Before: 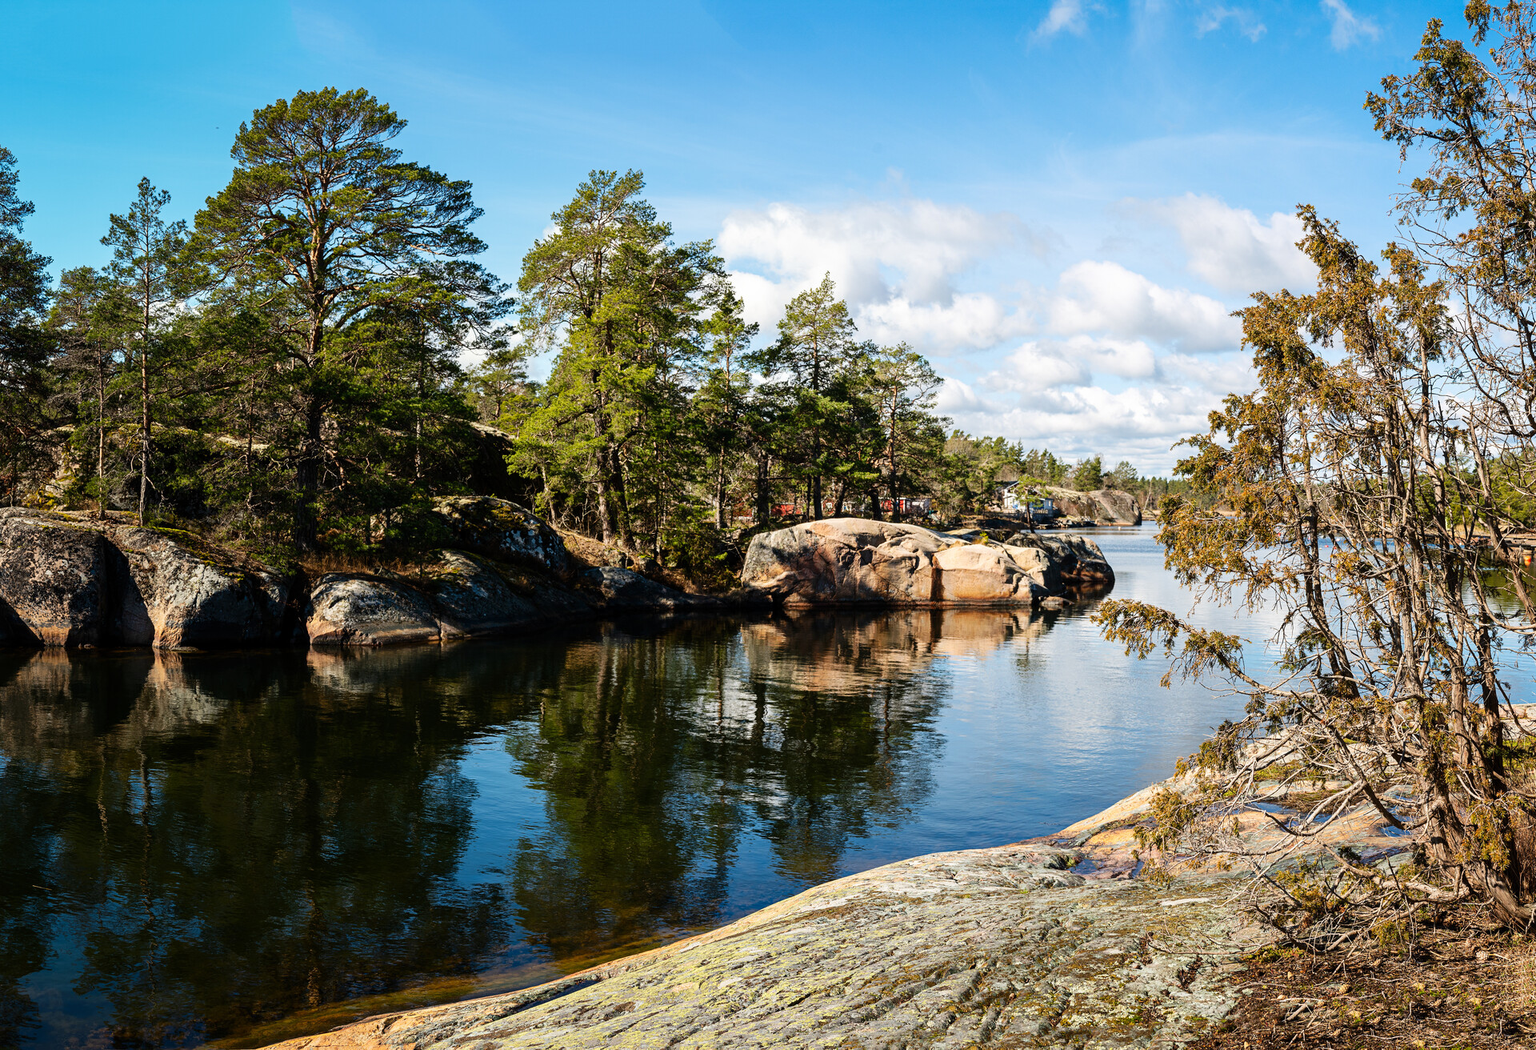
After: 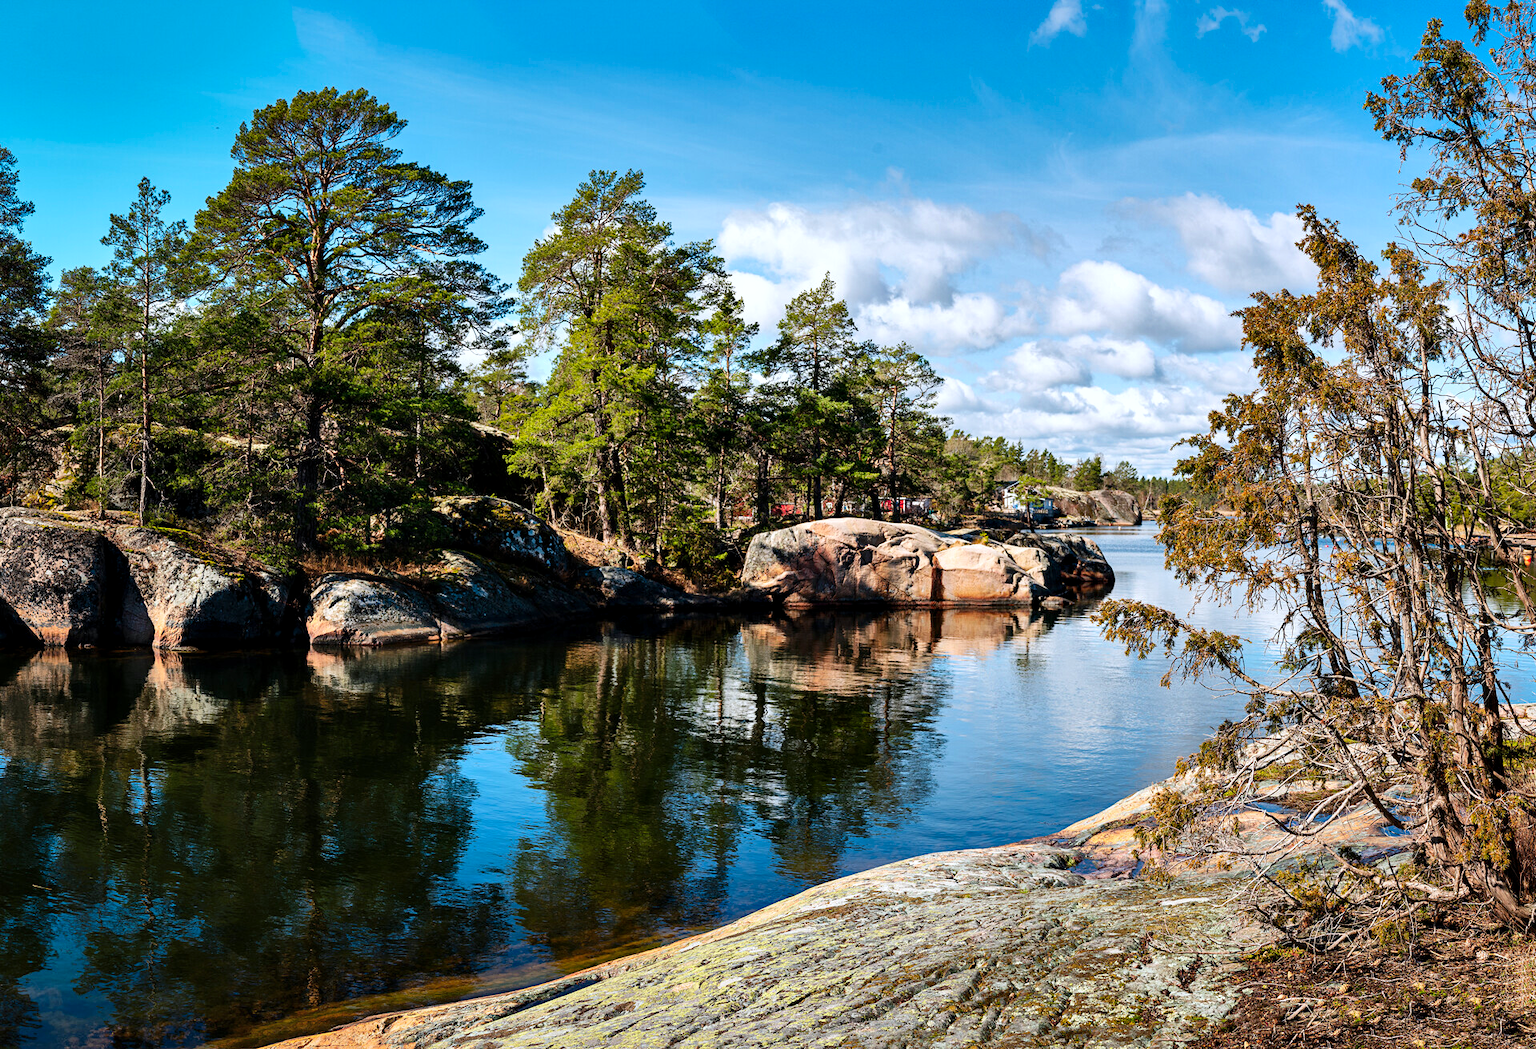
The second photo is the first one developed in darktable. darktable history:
shadows and highlights: radius 119.7, shadows 42.5, highlights -62.14, soften with gaussian
contrast equalizer: octaves 7, y [[0.6 ×6], [0.55 ×6], [0 ×6], [0 ×6], [0 ×6]], mix 0.156
color calibration: output R [0.946, 0.065, -0.013, 0], output G [-0.246, 1.264, -0.017, 0], output B [0.046, -0.098, 1.05, 0], illuminant as shot in camera, x 0.358, y 0.373, temperature 4628.91 K
